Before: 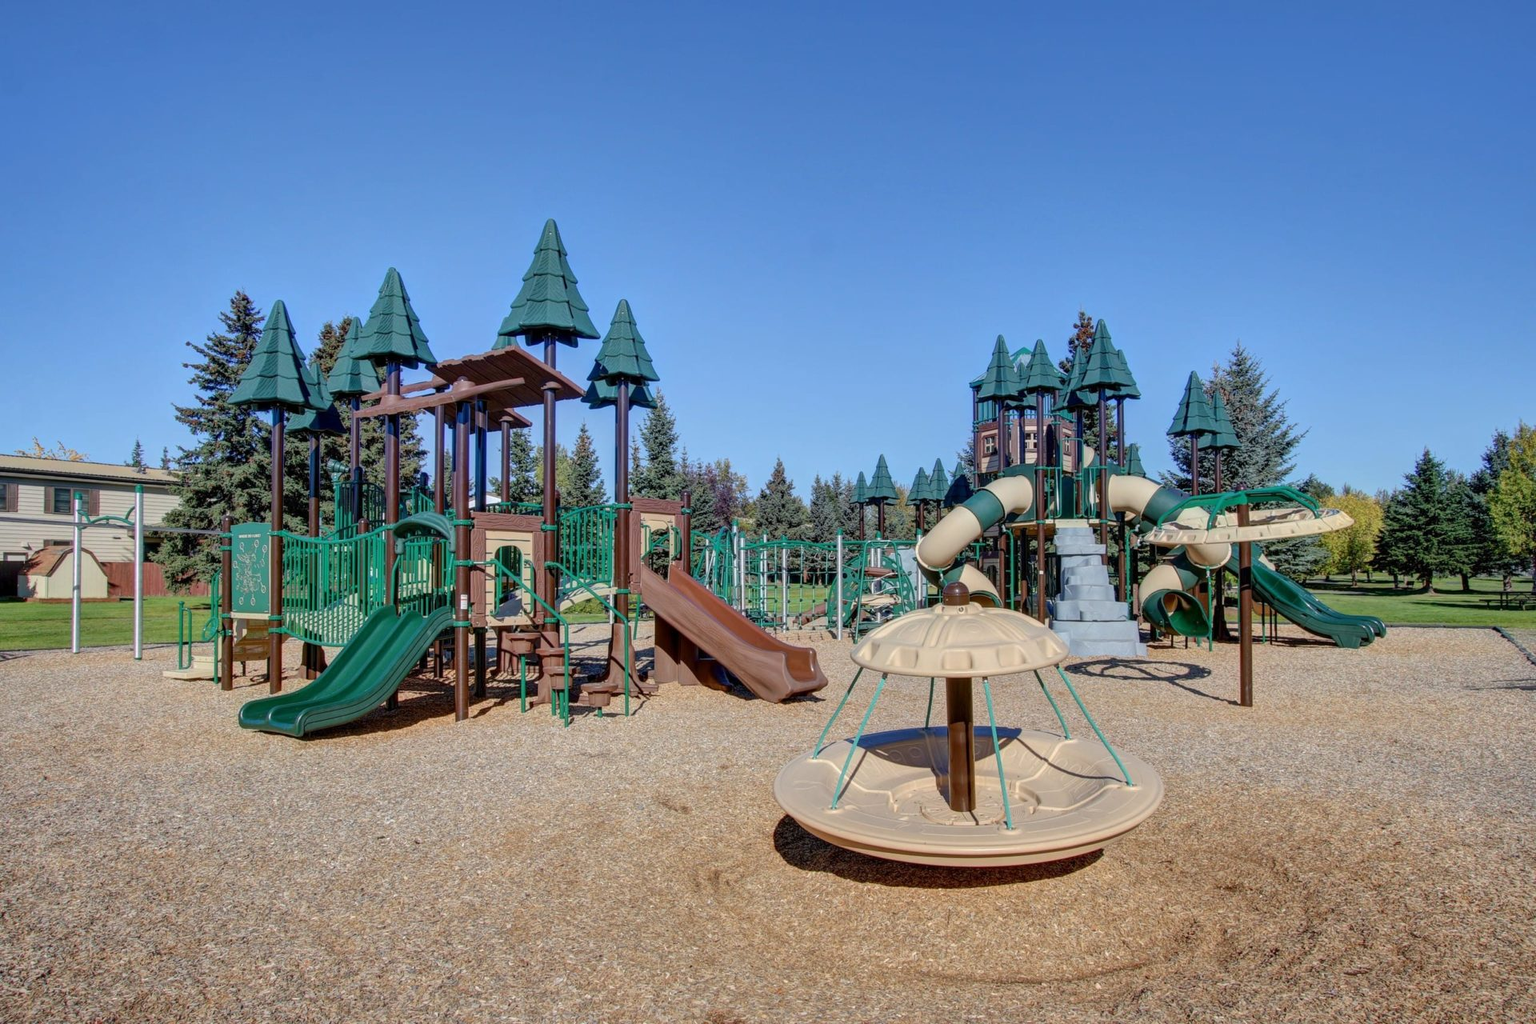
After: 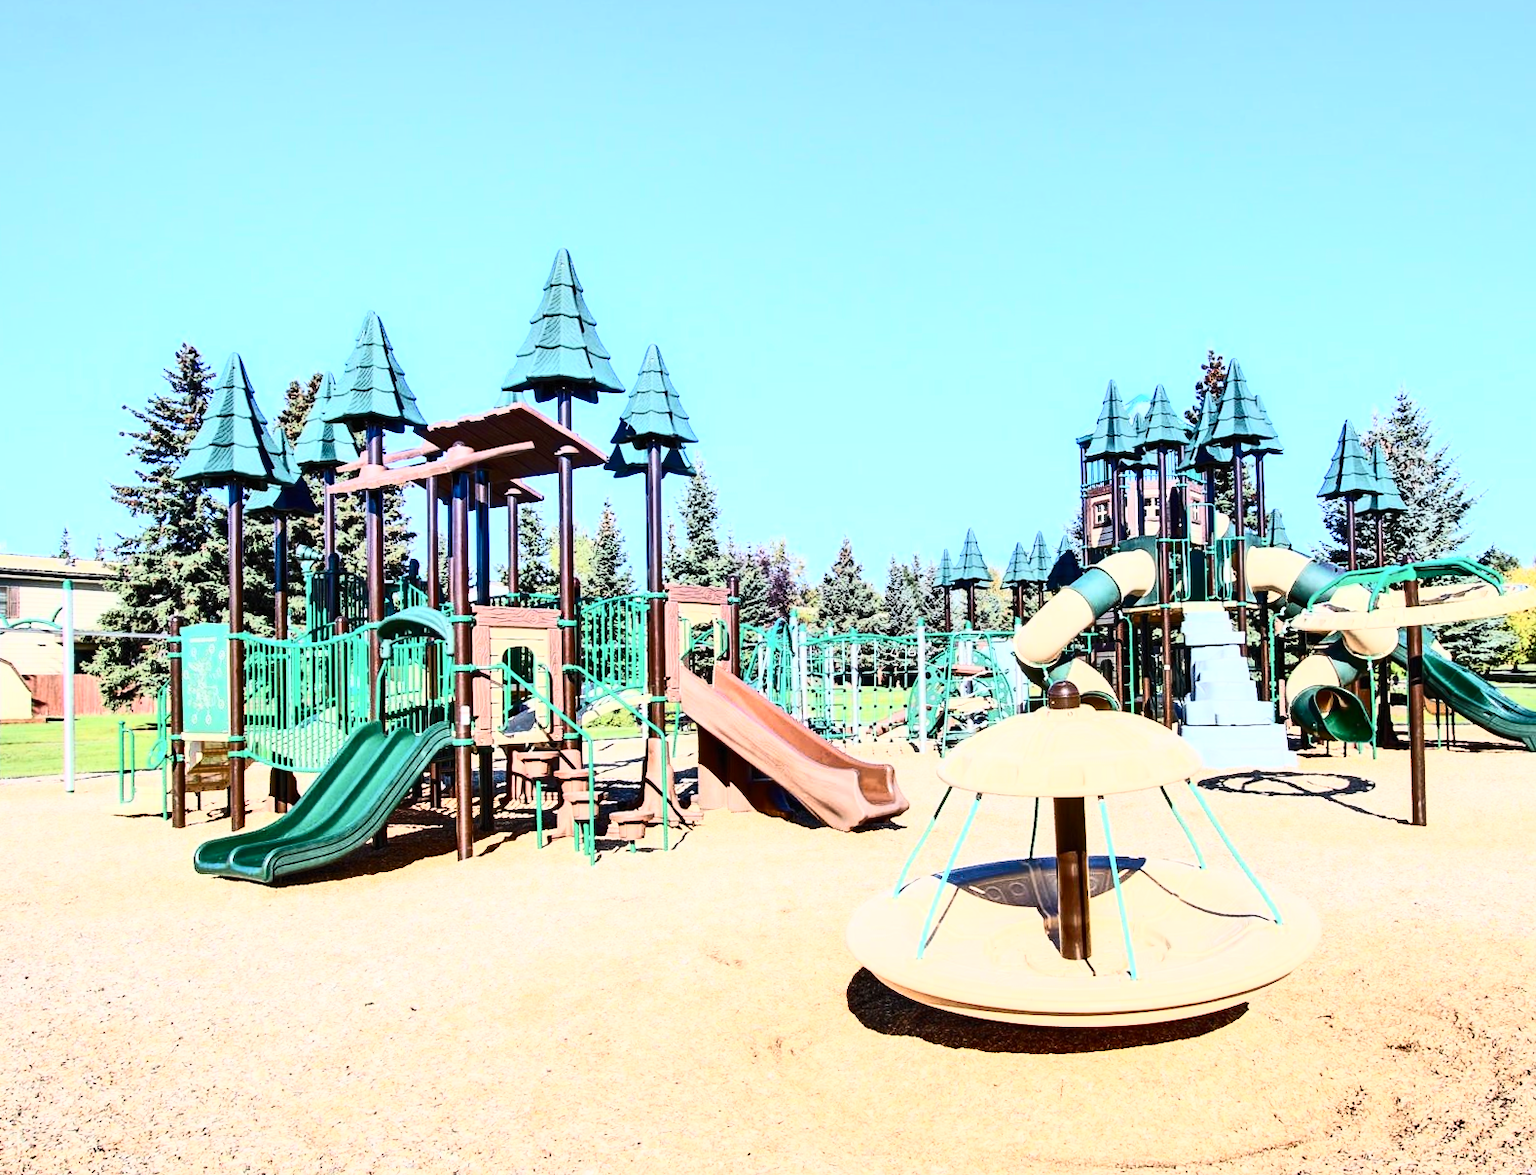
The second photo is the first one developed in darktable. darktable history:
base curve: curves: ch0 [(0, 0) (0.028, 0.03) (0.121, 0.232) (0.46, 0.748) (0.859, 0.968) (1, 1)]
crop and rotate: angle 1°, left 4.281%, top 0.642%, right 11.383%, bottom 2.486%
contrast brightness saturation: contrast 0.62, brightness 0.34, saturation 0.14
